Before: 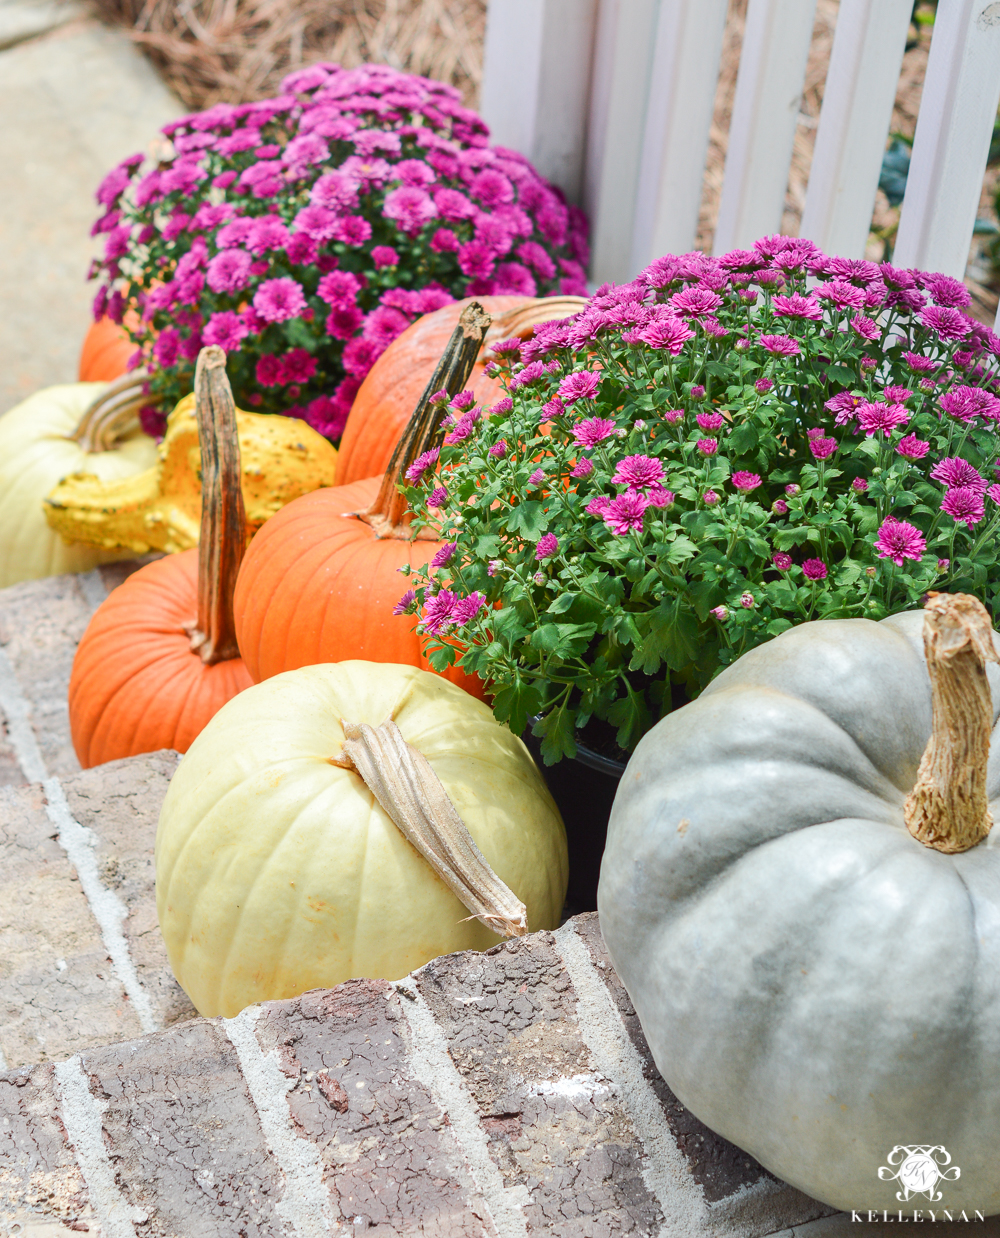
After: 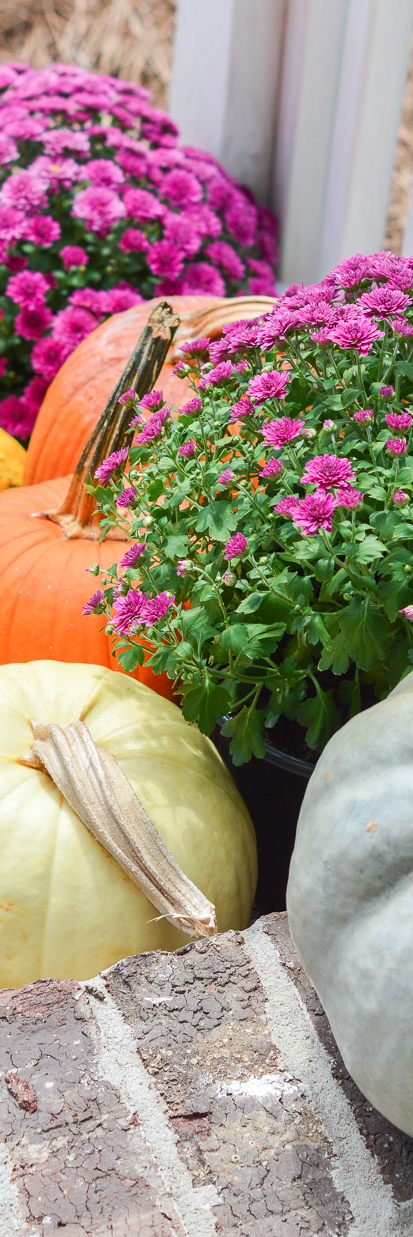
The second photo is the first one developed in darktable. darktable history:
crop: left 31.18%, right 27.451%
